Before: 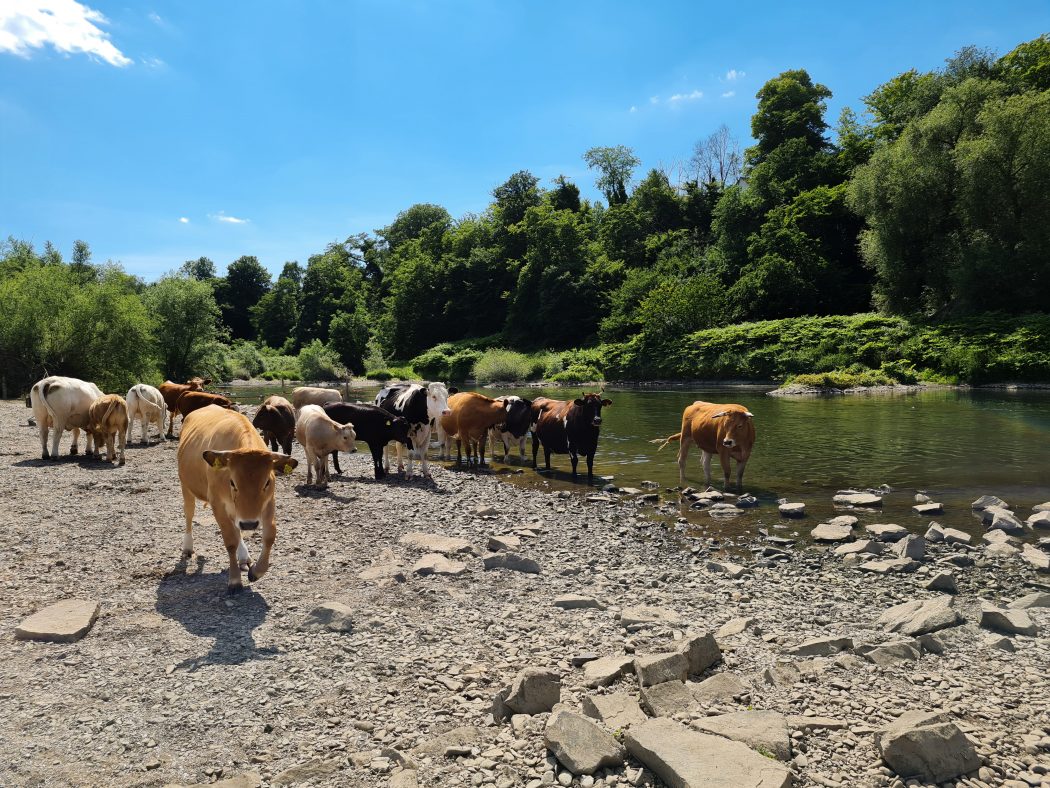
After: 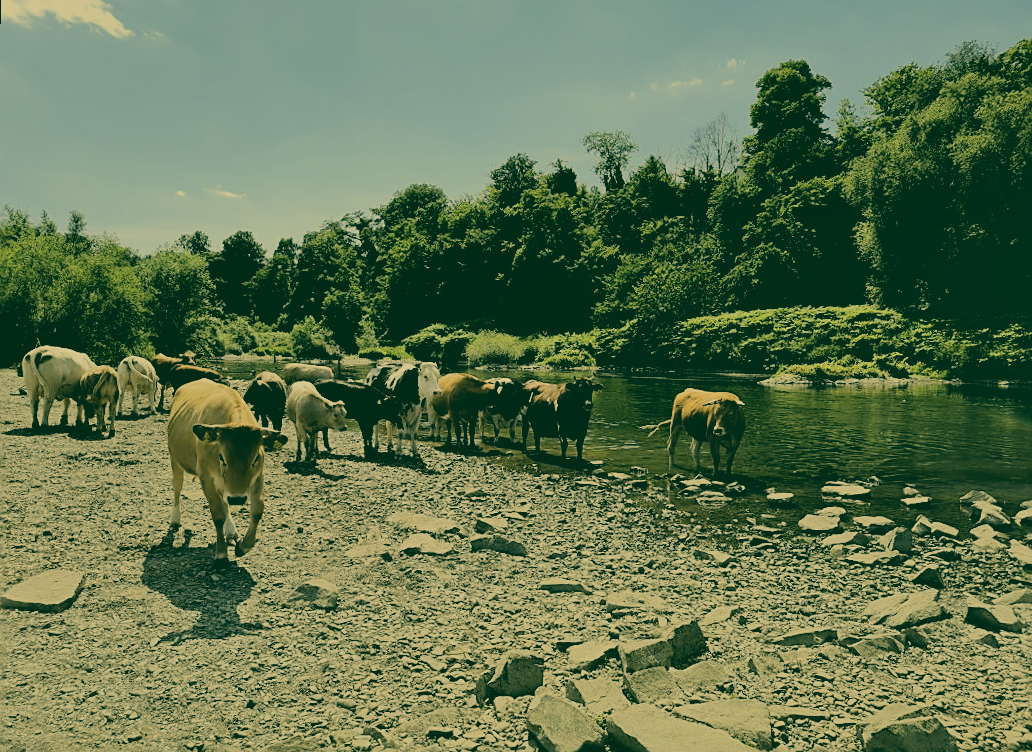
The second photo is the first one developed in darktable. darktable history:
filmic rgb: black relative exposure -5 EV, hardness 2.88, contrast 1.4
color correction: highlights a* 5.62, highlights b* 33.57, shadows a* -25.86, shadows b* 4.02
shadows and highlights: shadows 43.71, white point adjustment -1.46, soften with gaussian
rotate and perspective: rotation 1.57°, crop left 0.018, crop right 0.982, crop top 0.039, crop bottom 0.961
contrast brightness saturation: contrast -0.26, saturation -0.43
sharpen: on, module defaults
